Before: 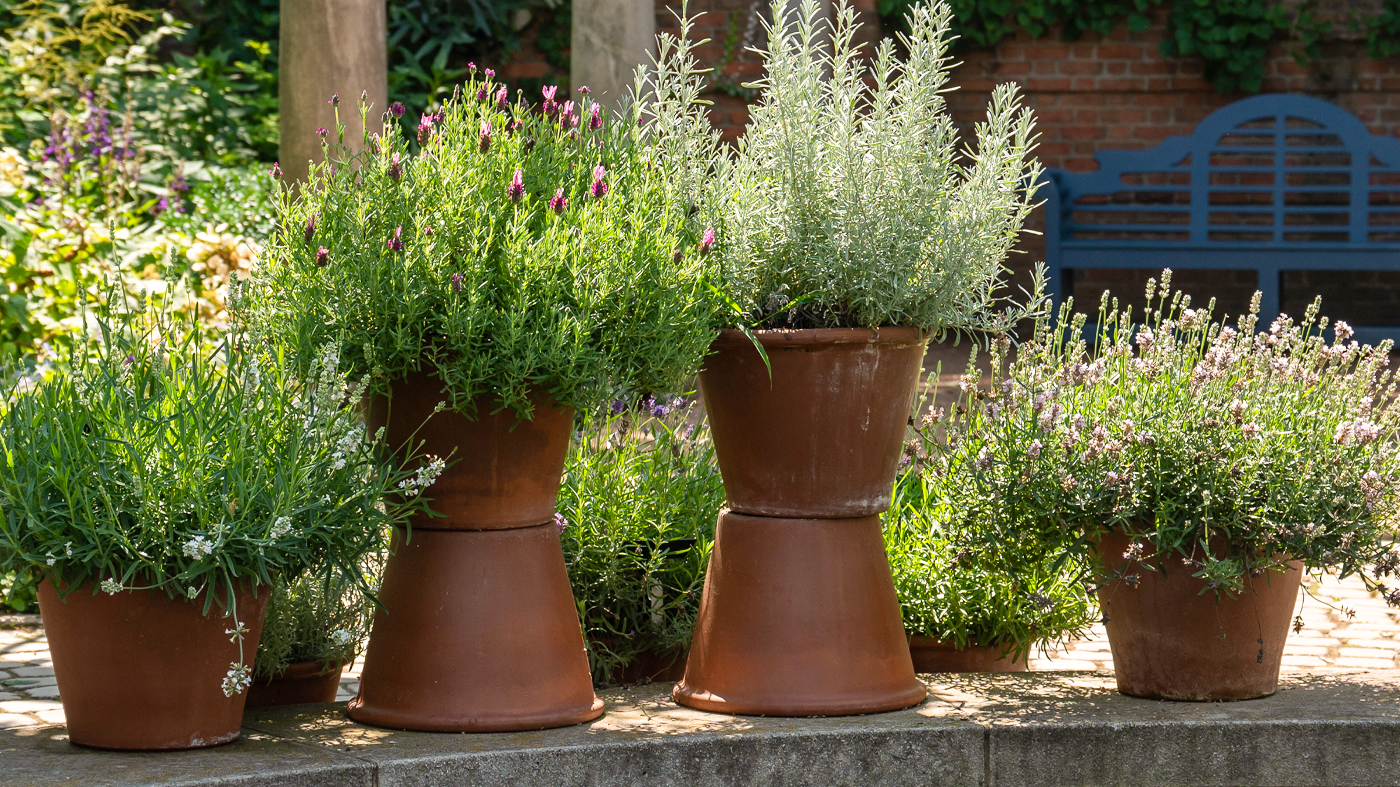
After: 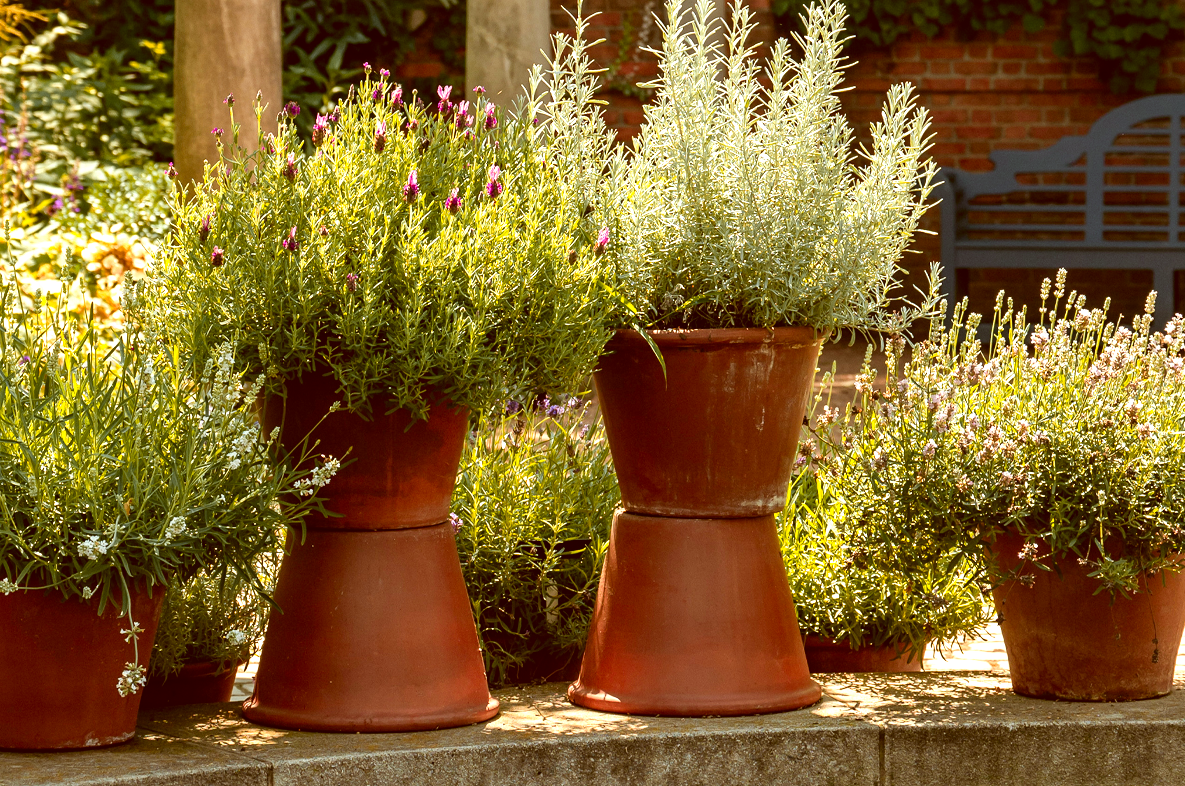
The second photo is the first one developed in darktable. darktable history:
crop: left 7.51%, right 7.788%
color correction: highlights a* -5.5, highlights b* 9.8, shadows a* 9.55, shadows b* 24.82
tone equalizer: -8 EV -0.385 EV, -7 EV -0.361 EV, -6 EV -0.298 EV, -5 EV -0.198 EV, -3 EV 0.202 EV, -2 EV 0.33 EV, -1 EV 0.401 EV, +0 EV 0.39 EV, mask exposure compensation -0.489 EV
color zones: curves: ch1 [(0.263, 0.53) (0.376, 0.287) (0.487, 0.512) (0.748, 0.547) (1, 0.513)]; ch2 [(0.262, 0.45) (0.751, 0.477)]
